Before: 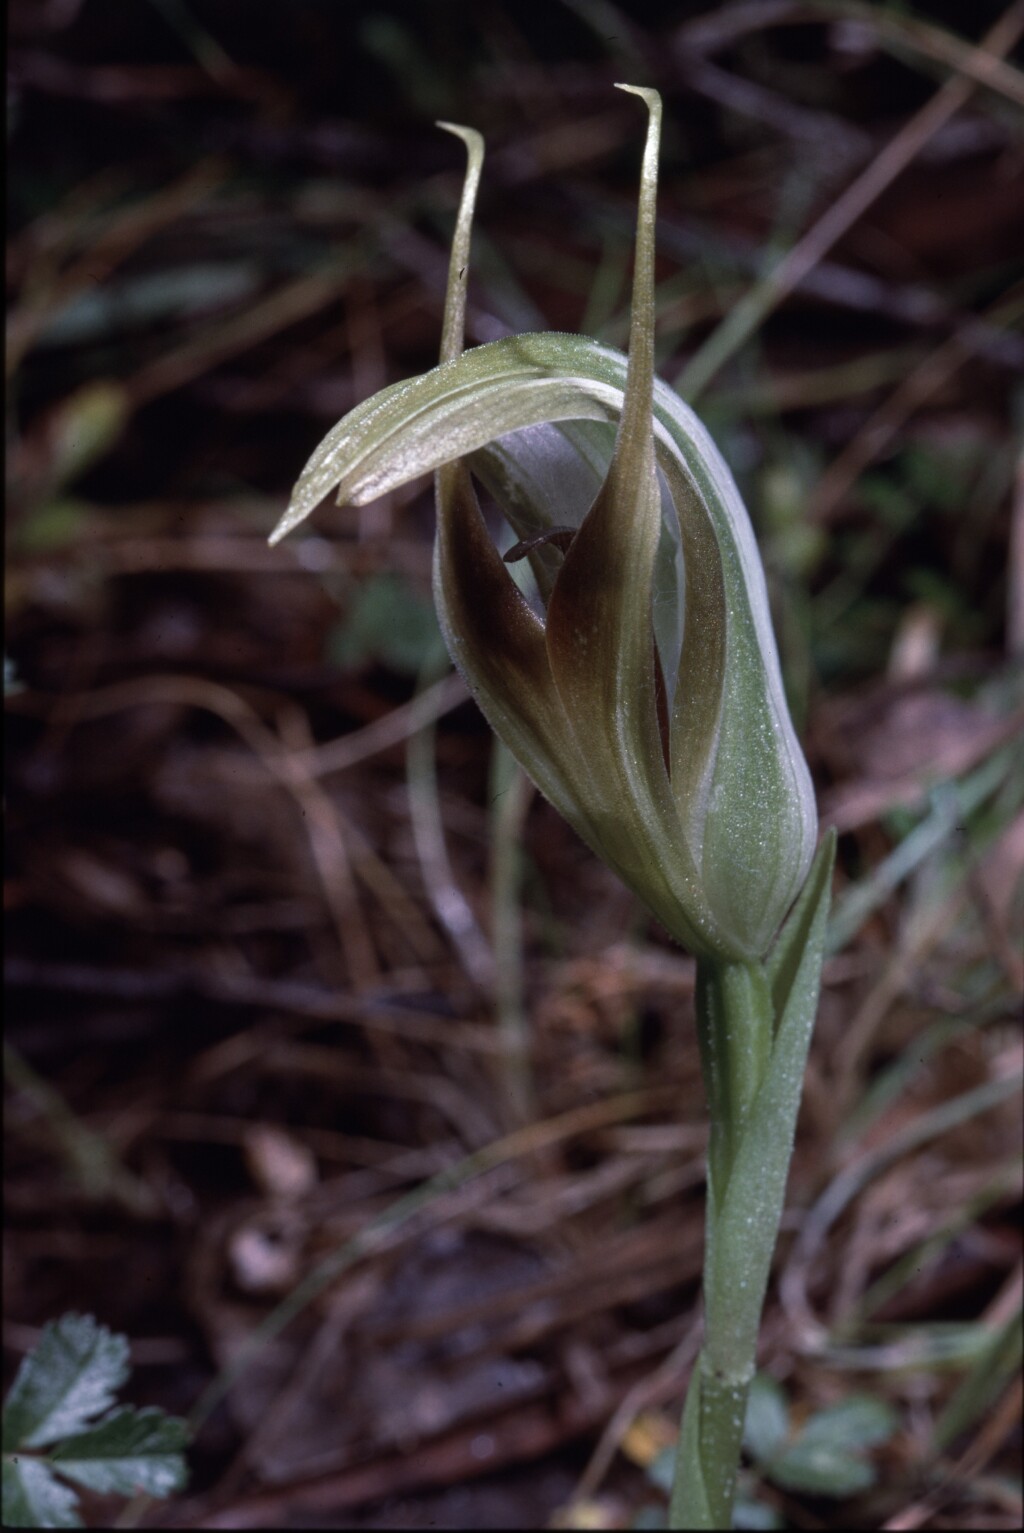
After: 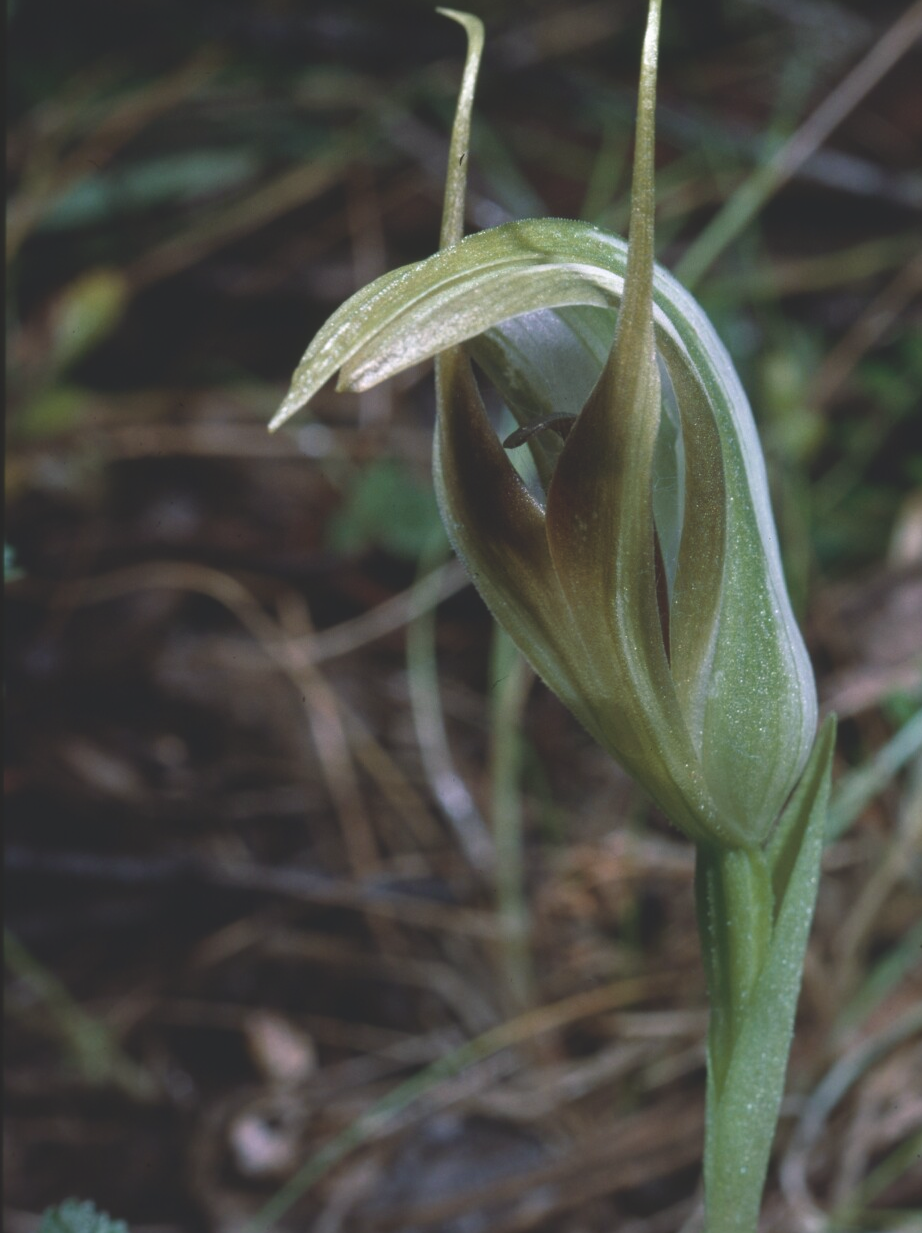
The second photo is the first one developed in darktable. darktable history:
crop: top 7.47%, right 9.893%, bottom 12.053%
exposure: black level correction -0.021, exposure -0.031 EV, compensate highlight preservation false
